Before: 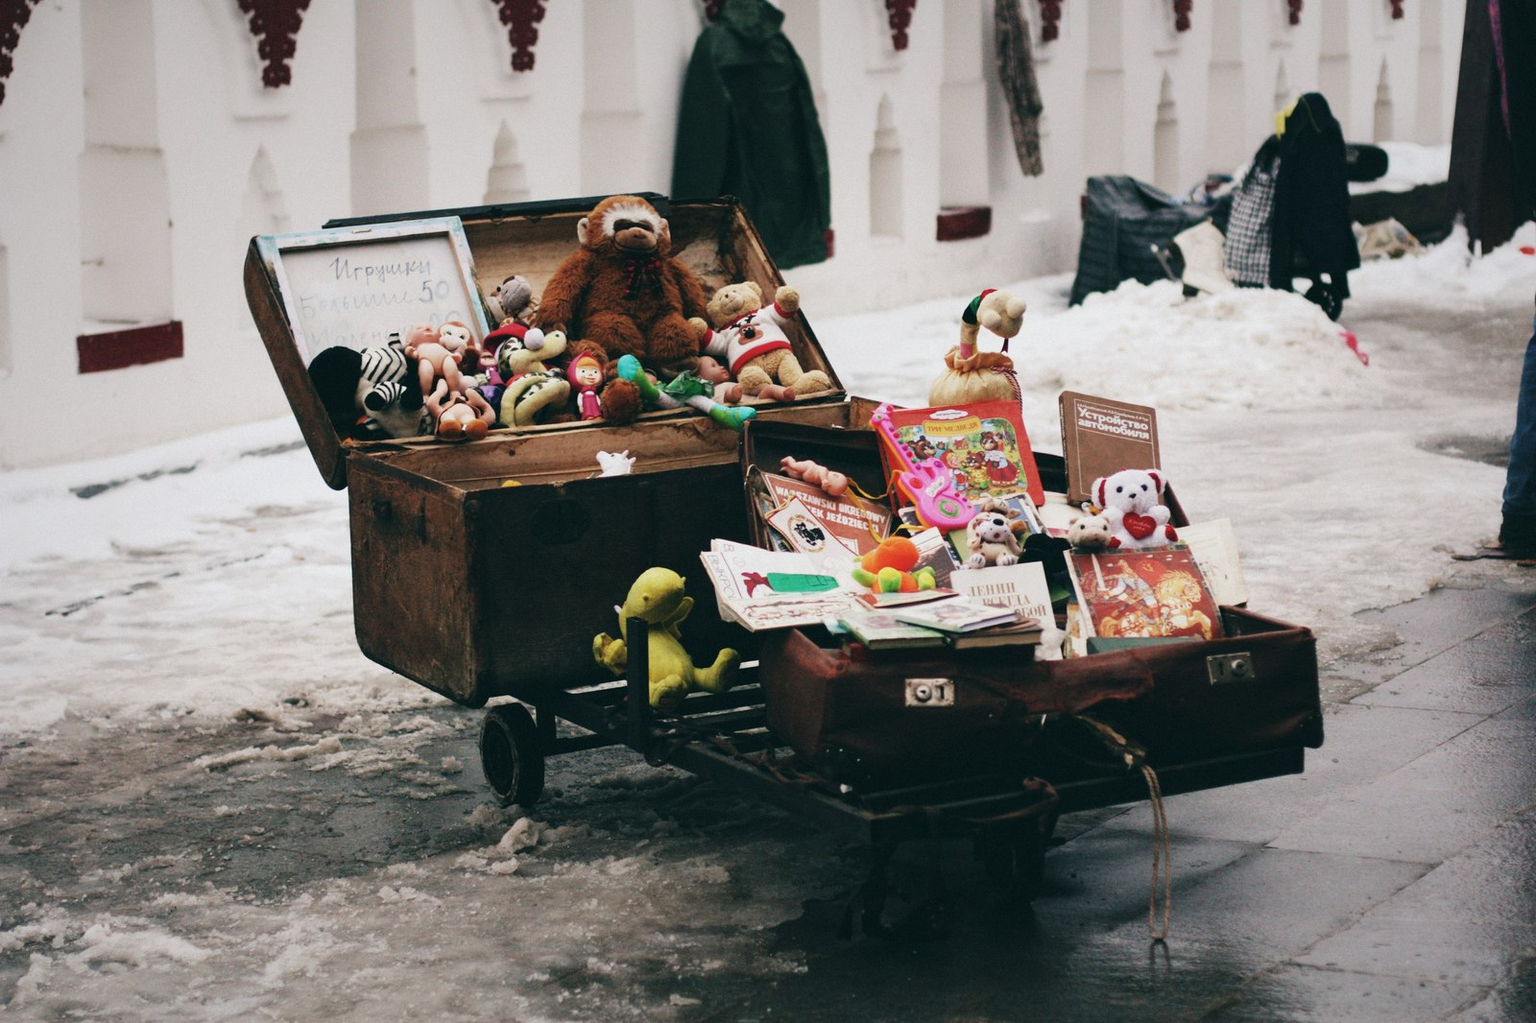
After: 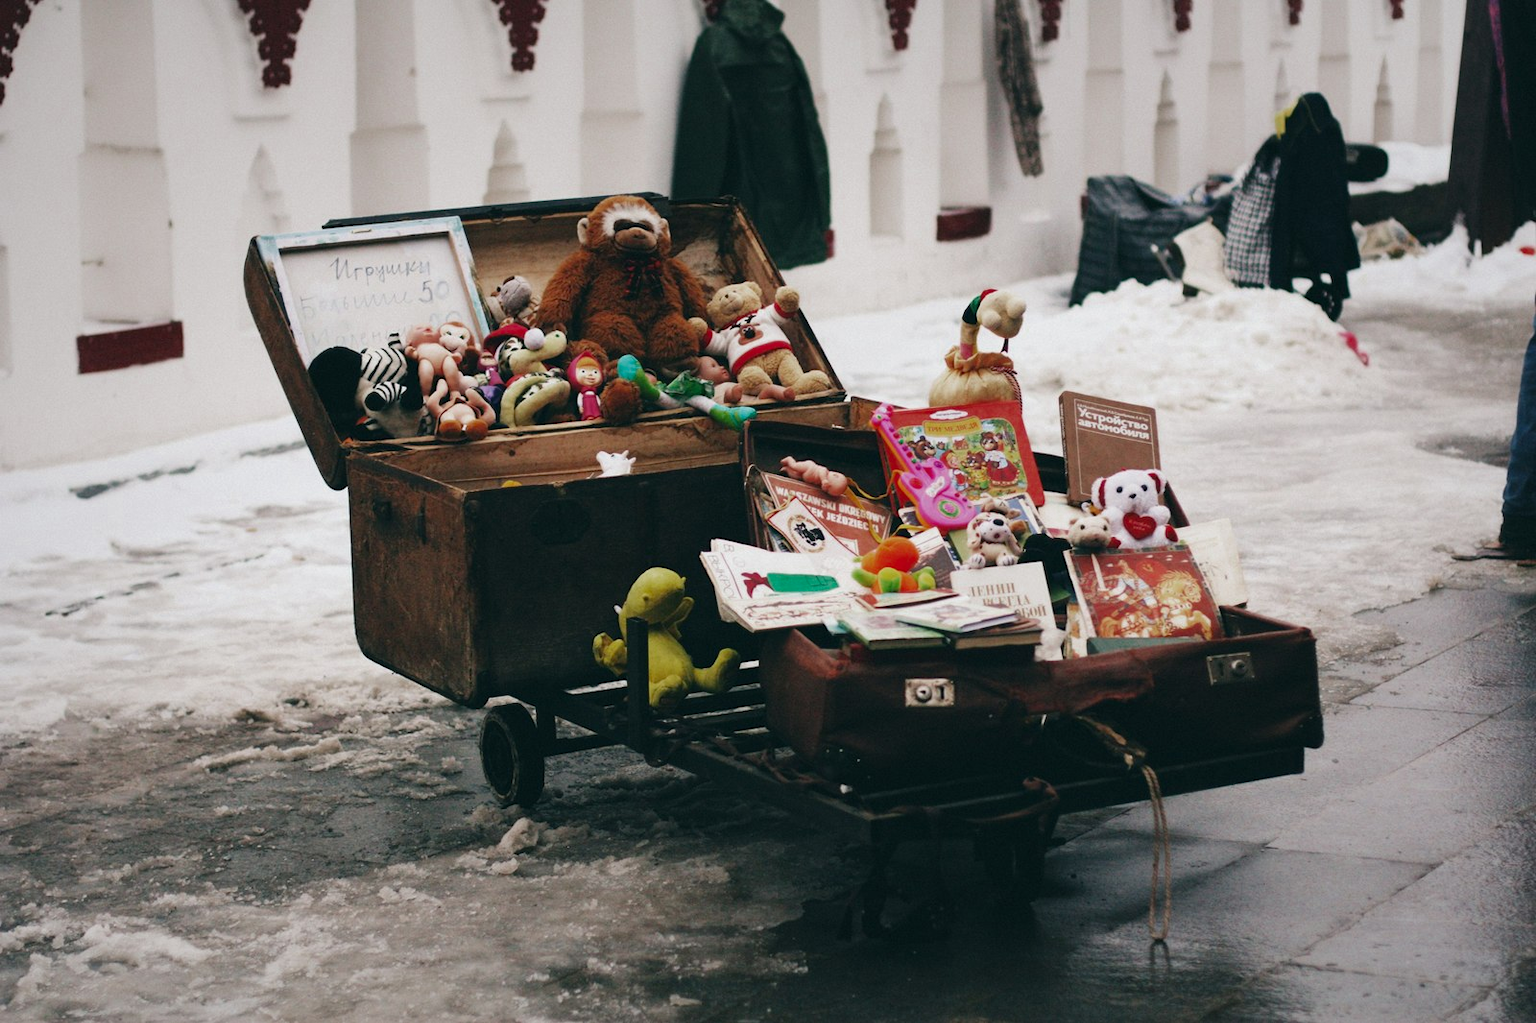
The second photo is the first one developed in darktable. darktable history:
color zones: curves: ch0 [(0, 0.425) (0.143, 0.422) (0.286, 0.42) (0.429, 0.419) (0.571, 0.419) (0.714, 0.42) (0.857, 0.422) (1, 0.425)], mix 31.3%
